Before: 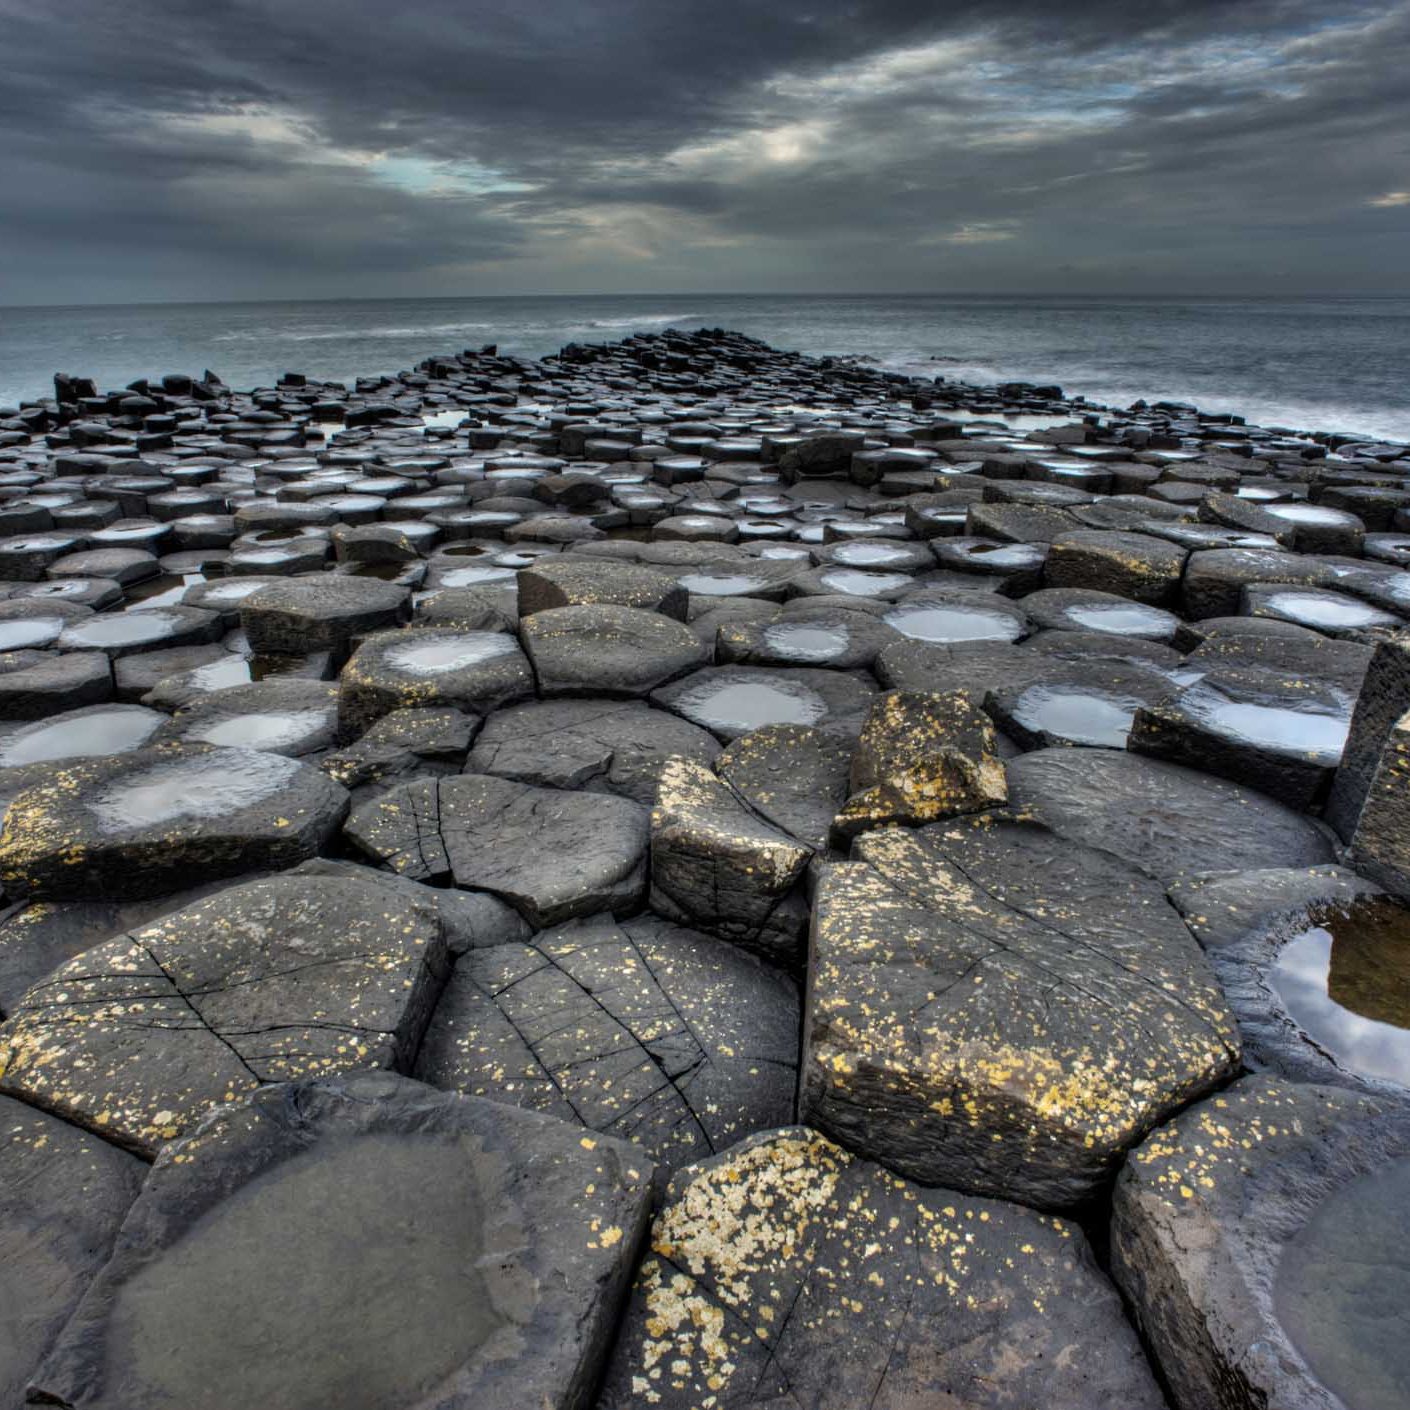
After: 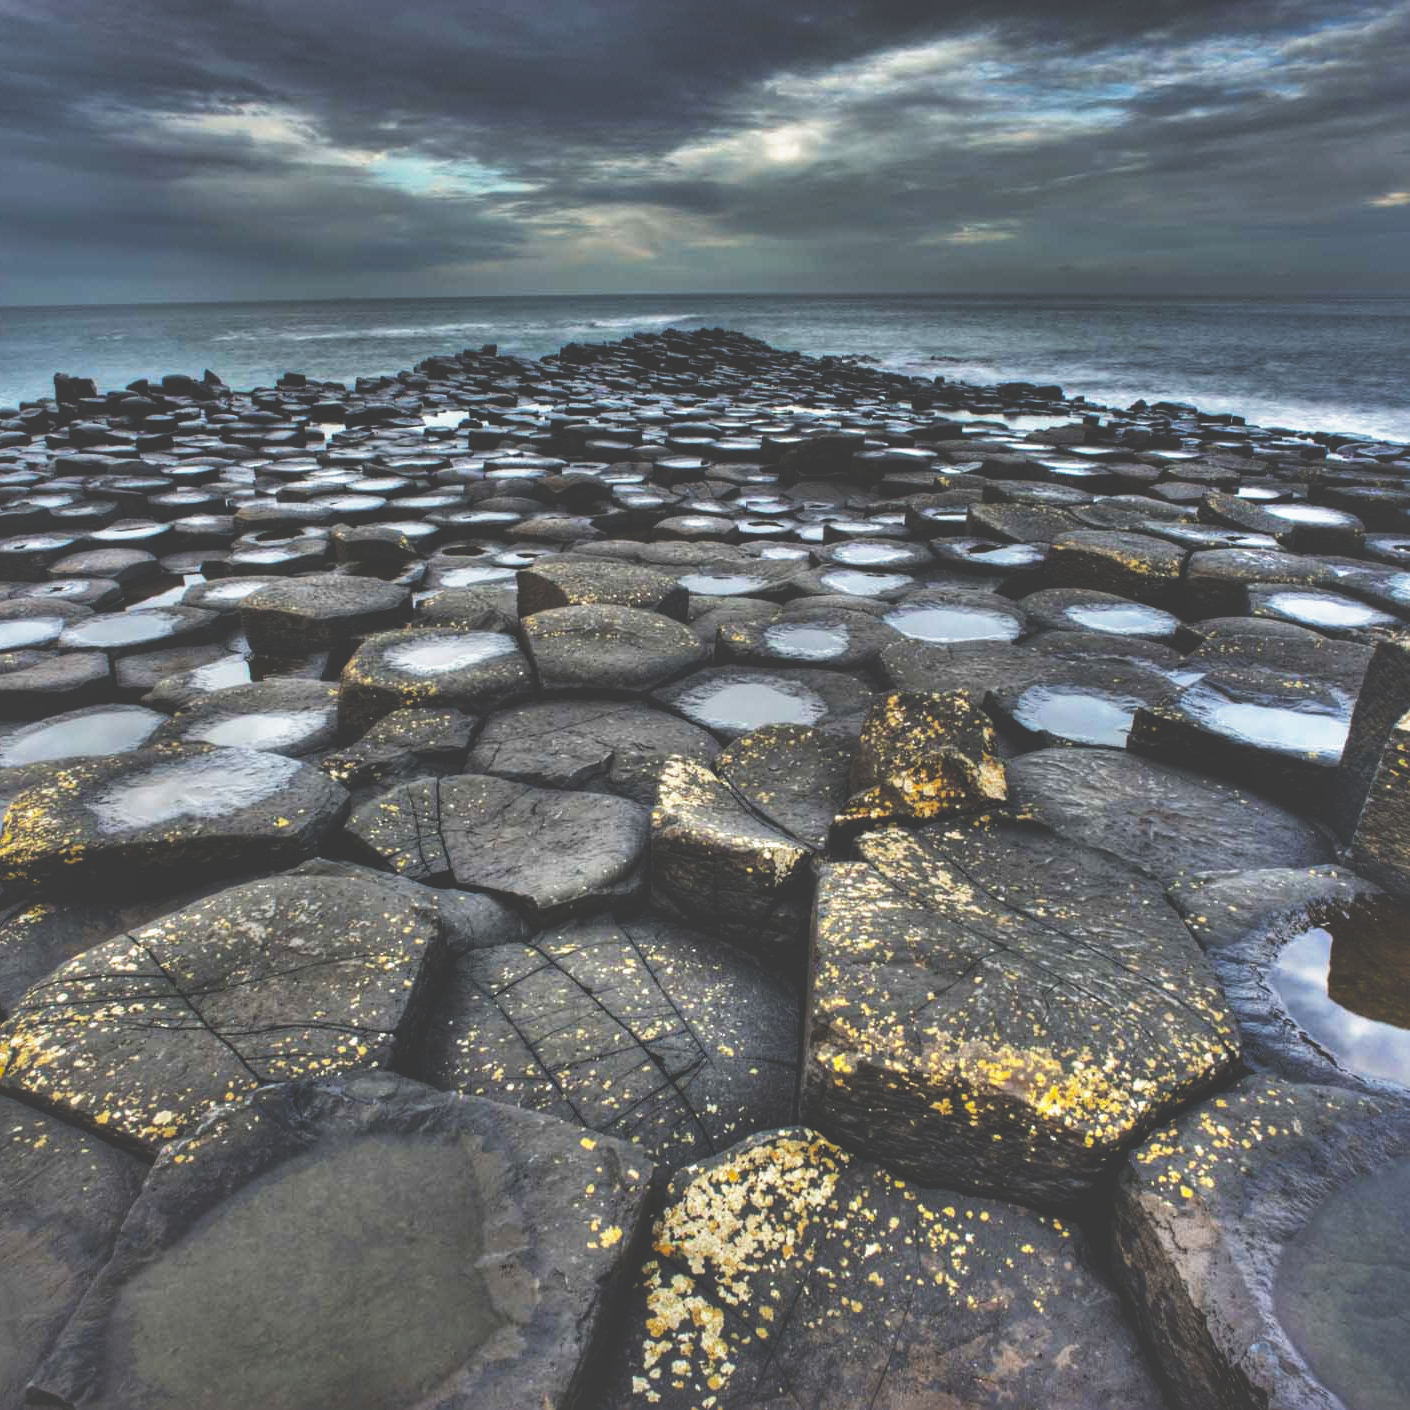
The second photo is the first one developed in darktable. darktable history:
shadows and highlights: shadows 40, highlights -60
base curve: curves: ch0 [(0, 0.036) (0.007, 0.037) (0.604, 0.887) (1, 1)], preserve colors none
